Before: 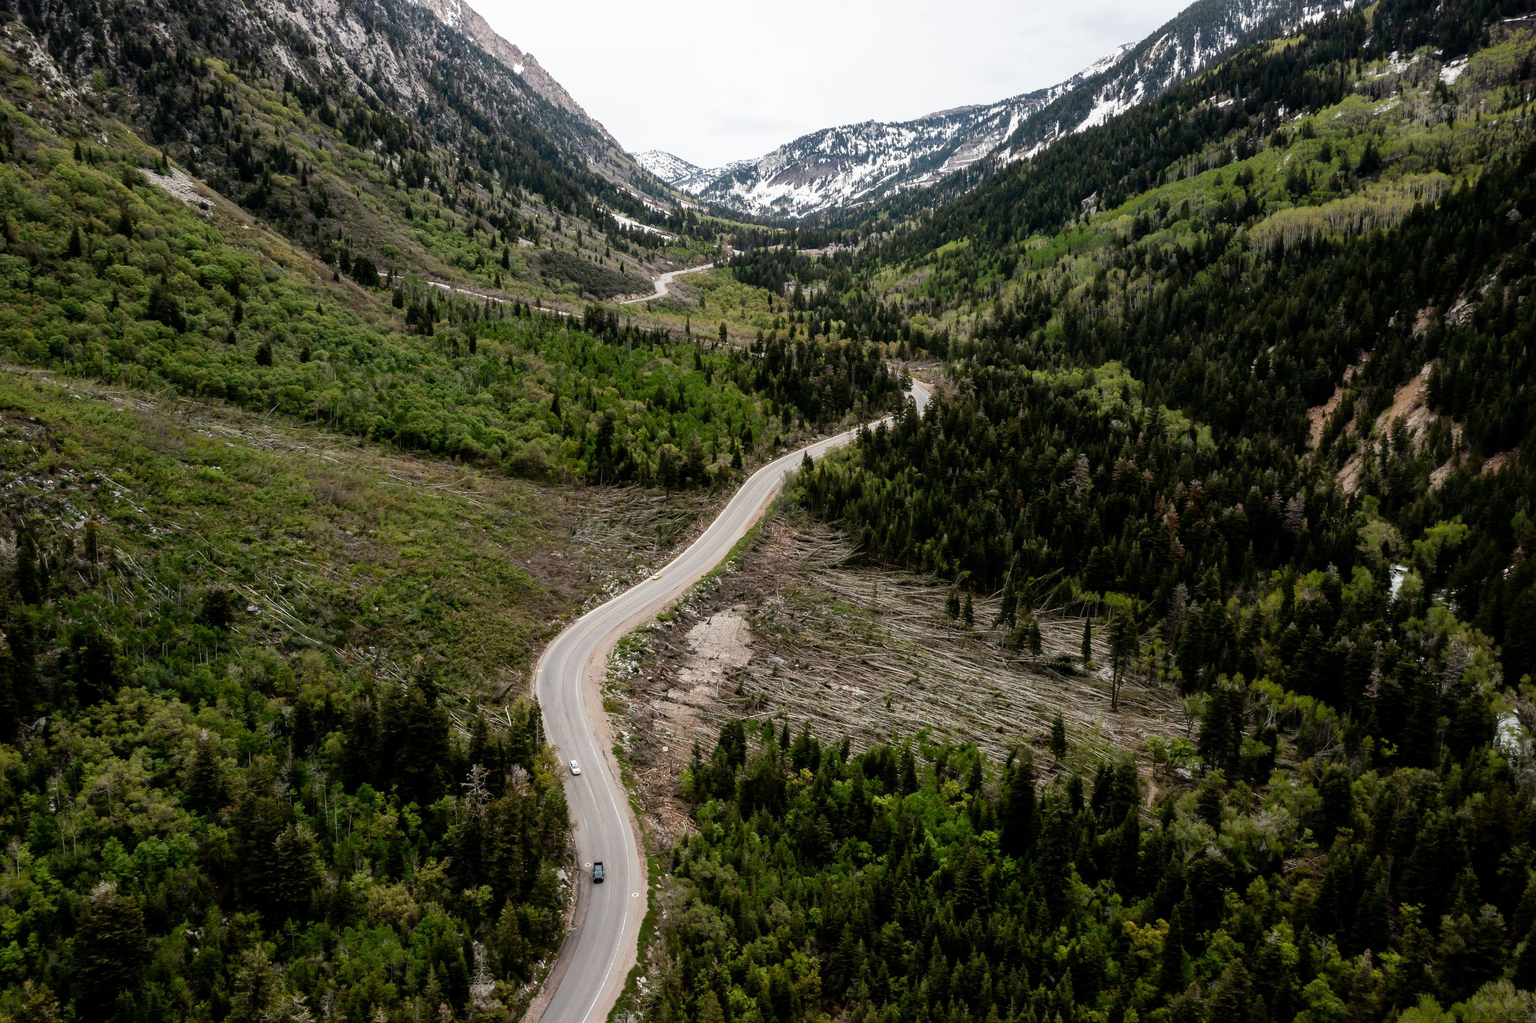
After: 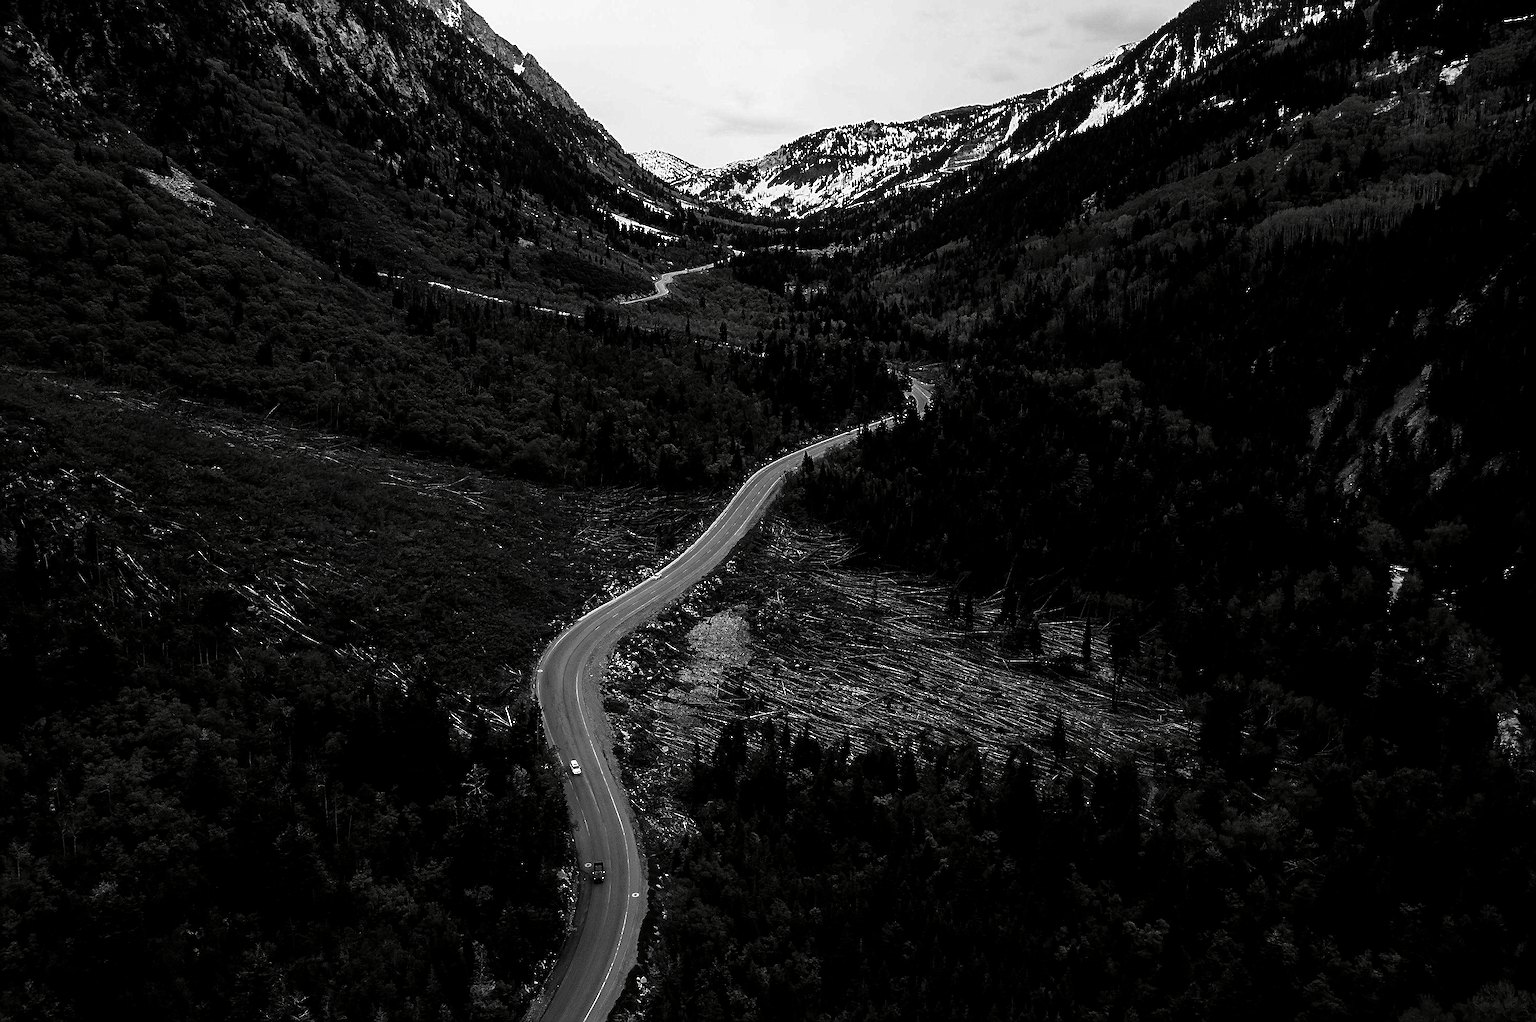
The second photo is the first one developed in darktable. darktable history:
sharpen: on, module defaults
contrast brightness saturation: contrast 0.018, brightness -0.982, saturation -0.989
